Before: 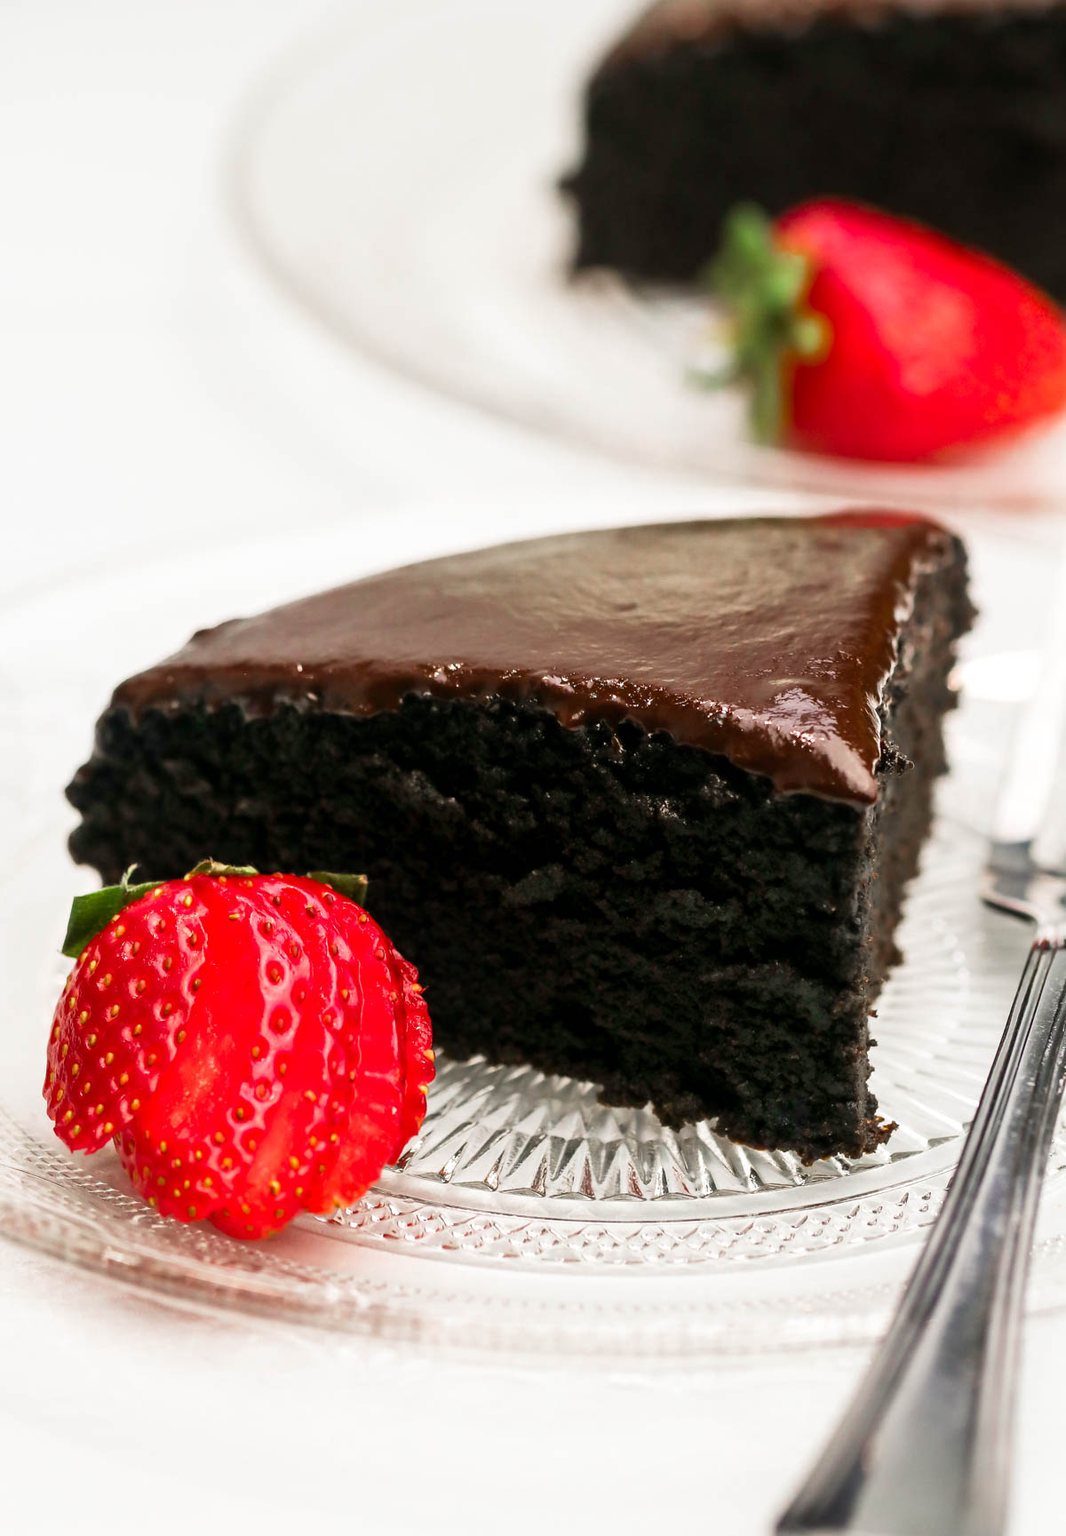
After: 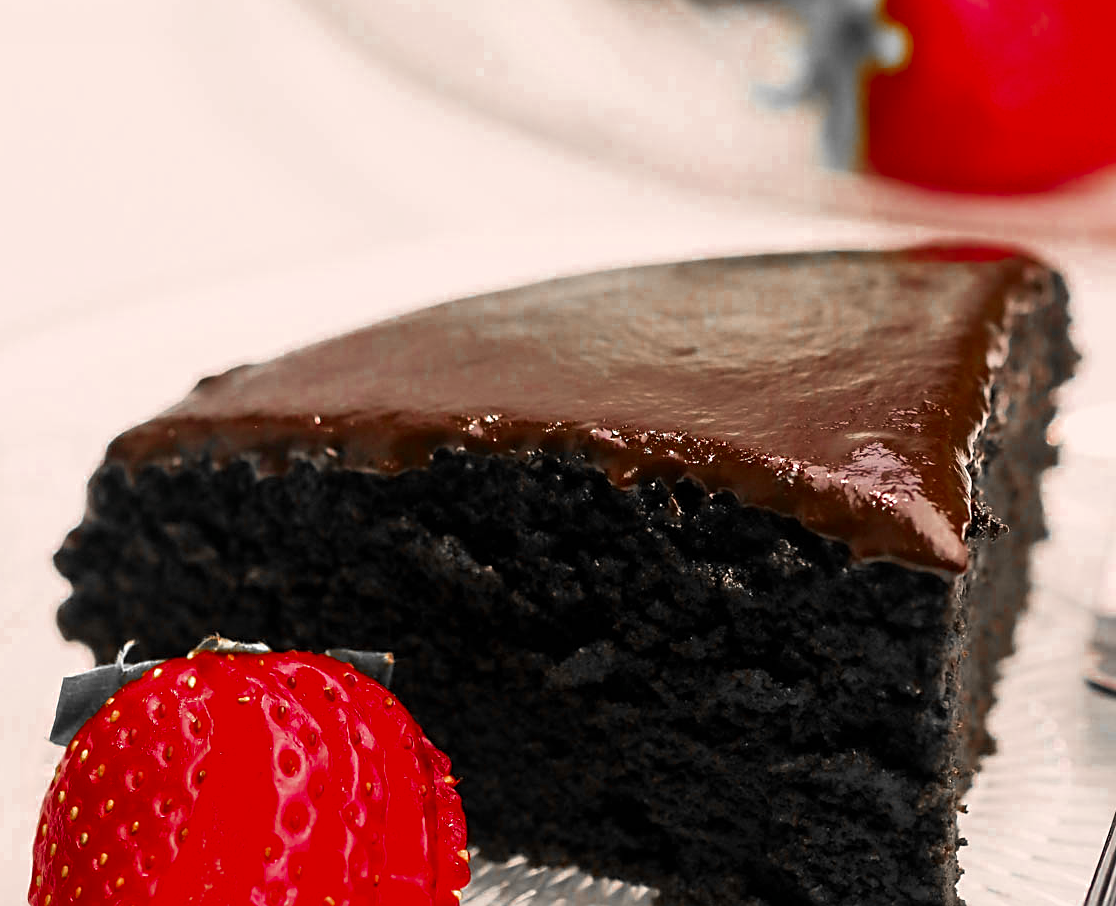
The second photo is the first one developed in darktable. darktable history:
color zones: curves: ch0 [(0, 0.497) (0.096, 0.361) (0.221, 0.538) (0.429, 0.5) (0.571, 0.5) (0.714, 0.5) (0.857, 0.5) (1, 0.497)]; ch1 [(0, 0.5) (0.143, 0.5) (0.257, -0.002) (0.429, 0.04) (0.571, -0.001) (0.714, -0.015) (0.857, 0.024) (1, 0.5)]
sharpen: on, module defaults
crop: left 1.744%, top 19.225%, right 5.069%, bottom 28.357%
color correction: highlights a* 5.81, highlights b* 4.84
